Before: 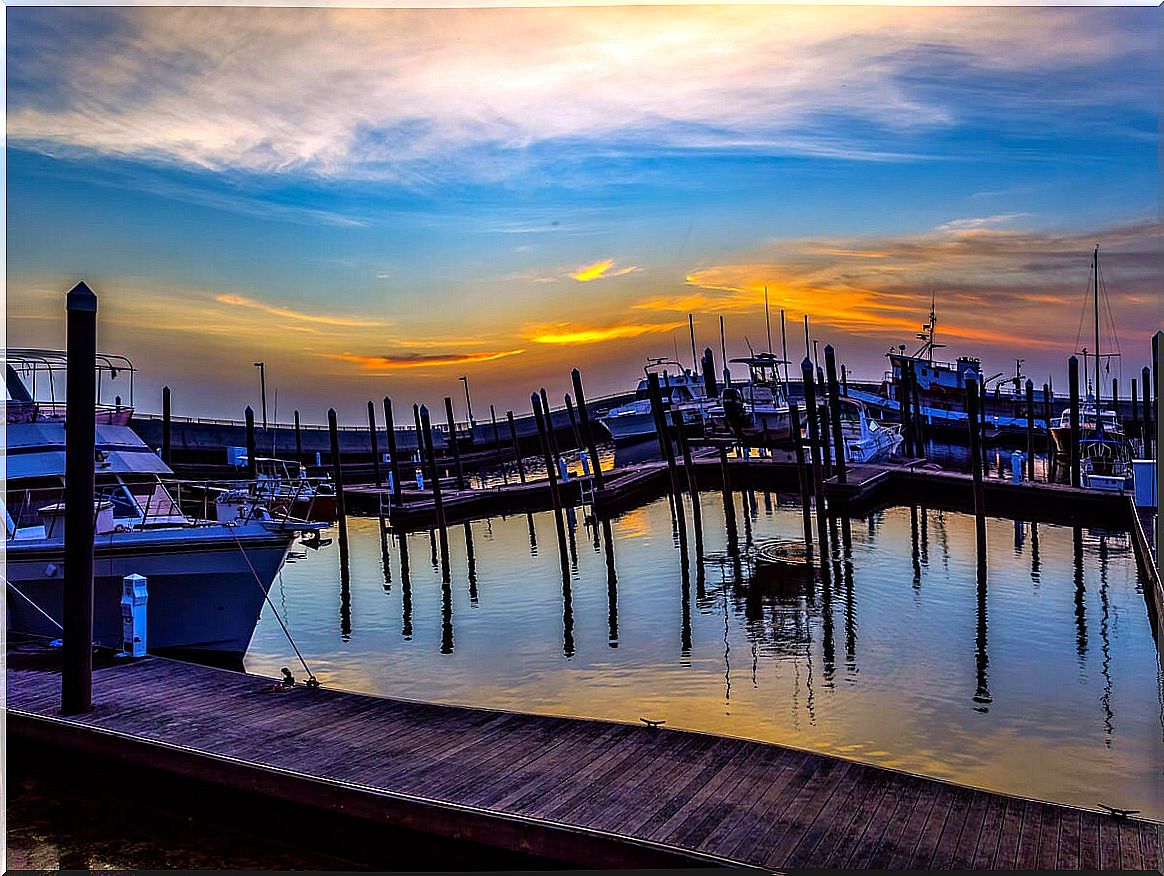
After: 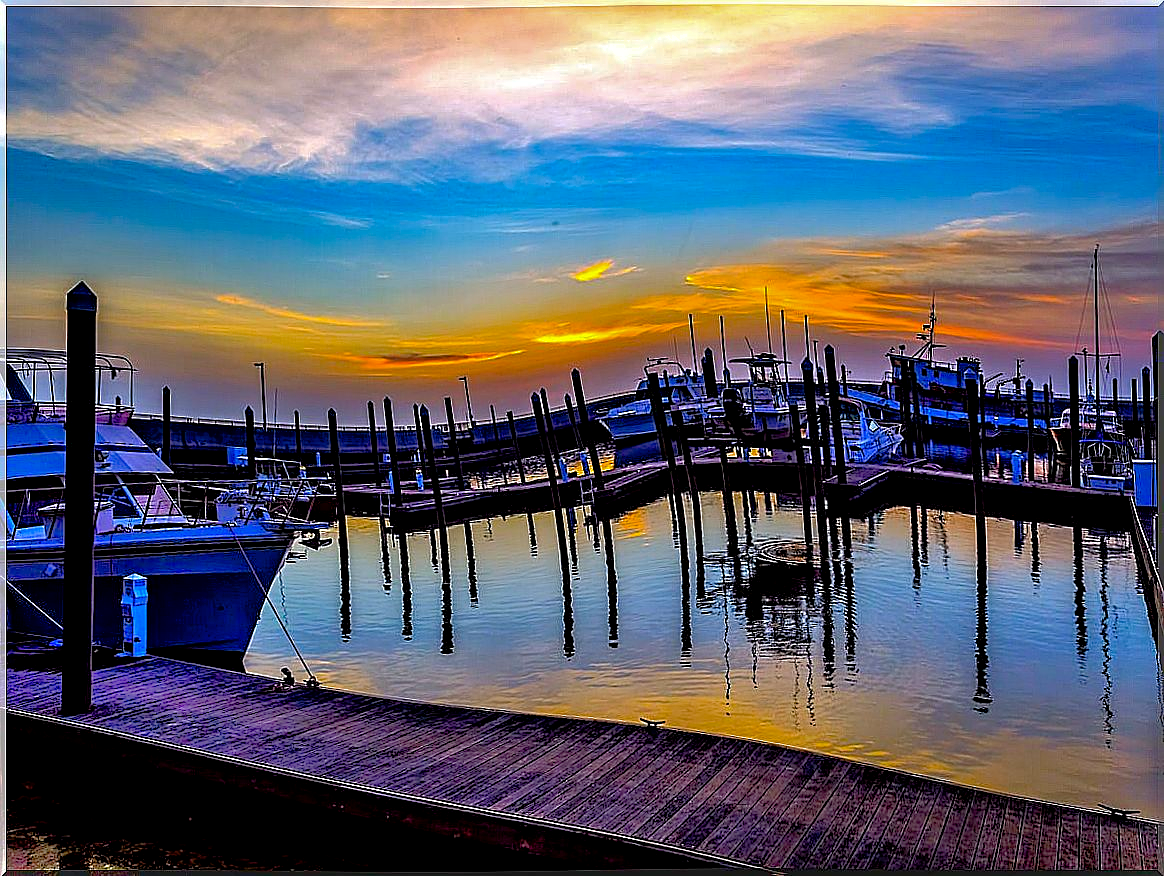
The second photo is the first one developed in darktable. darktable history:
color balance rgb: perceptual saturation grading › global saturation 31.31%
exposure: black level correction 0.004, exposure 0.015 EV, compensate exposure bias true, compensate highlight preservation false
sharpen: amount 0.569
shadows and highlights: highlights -59.77
